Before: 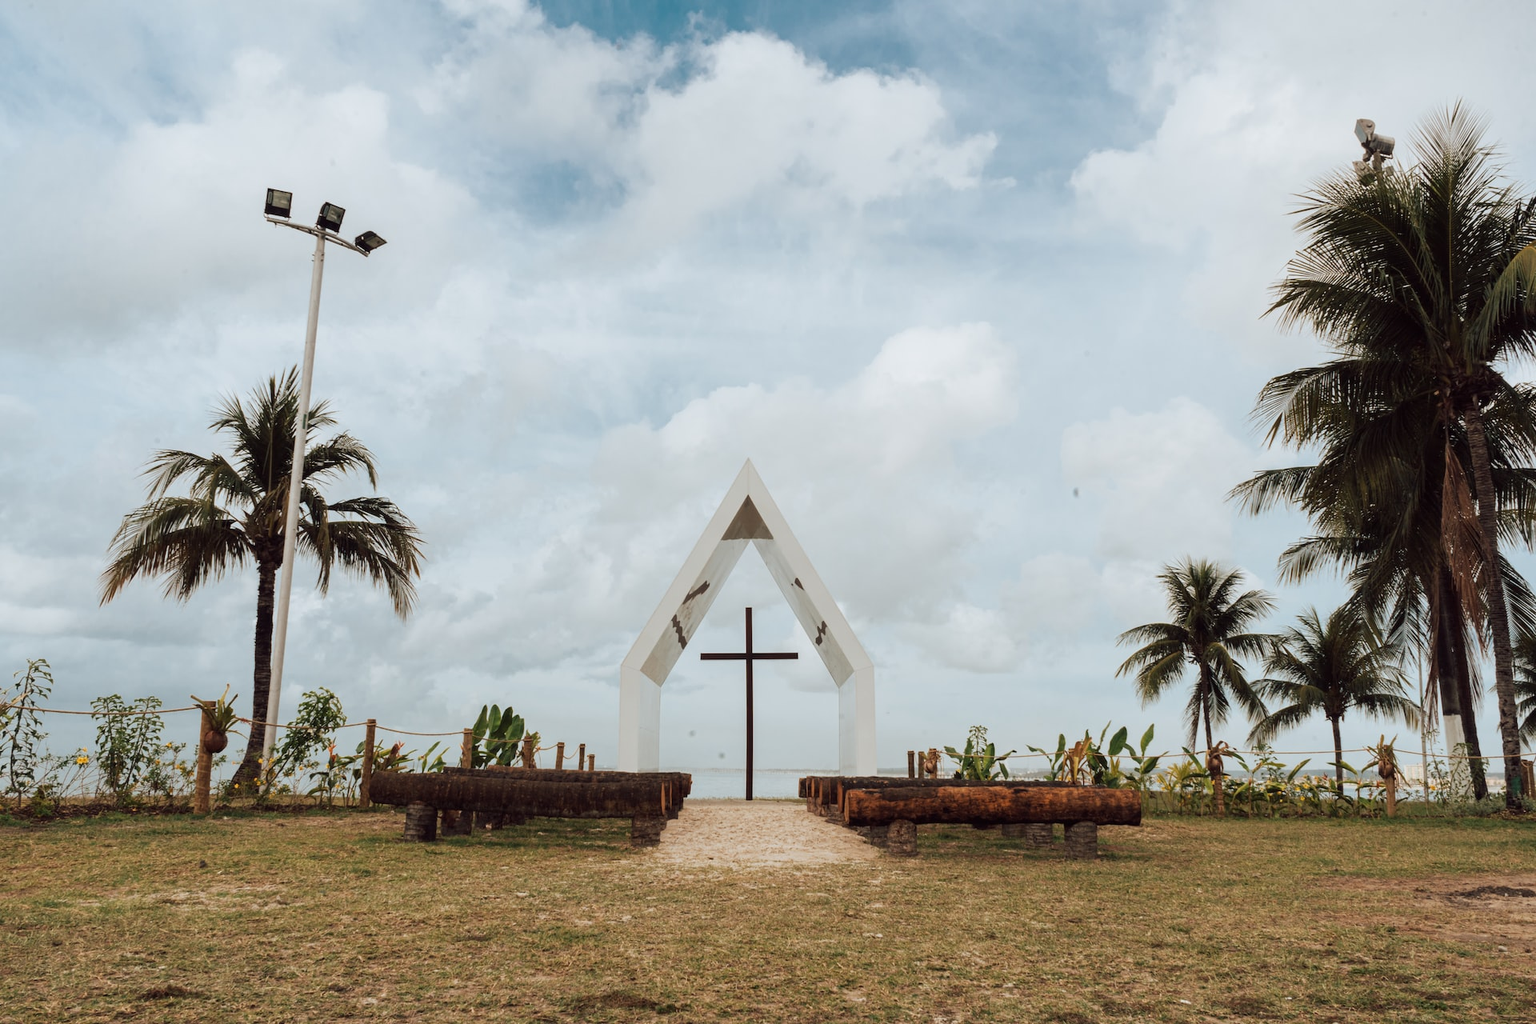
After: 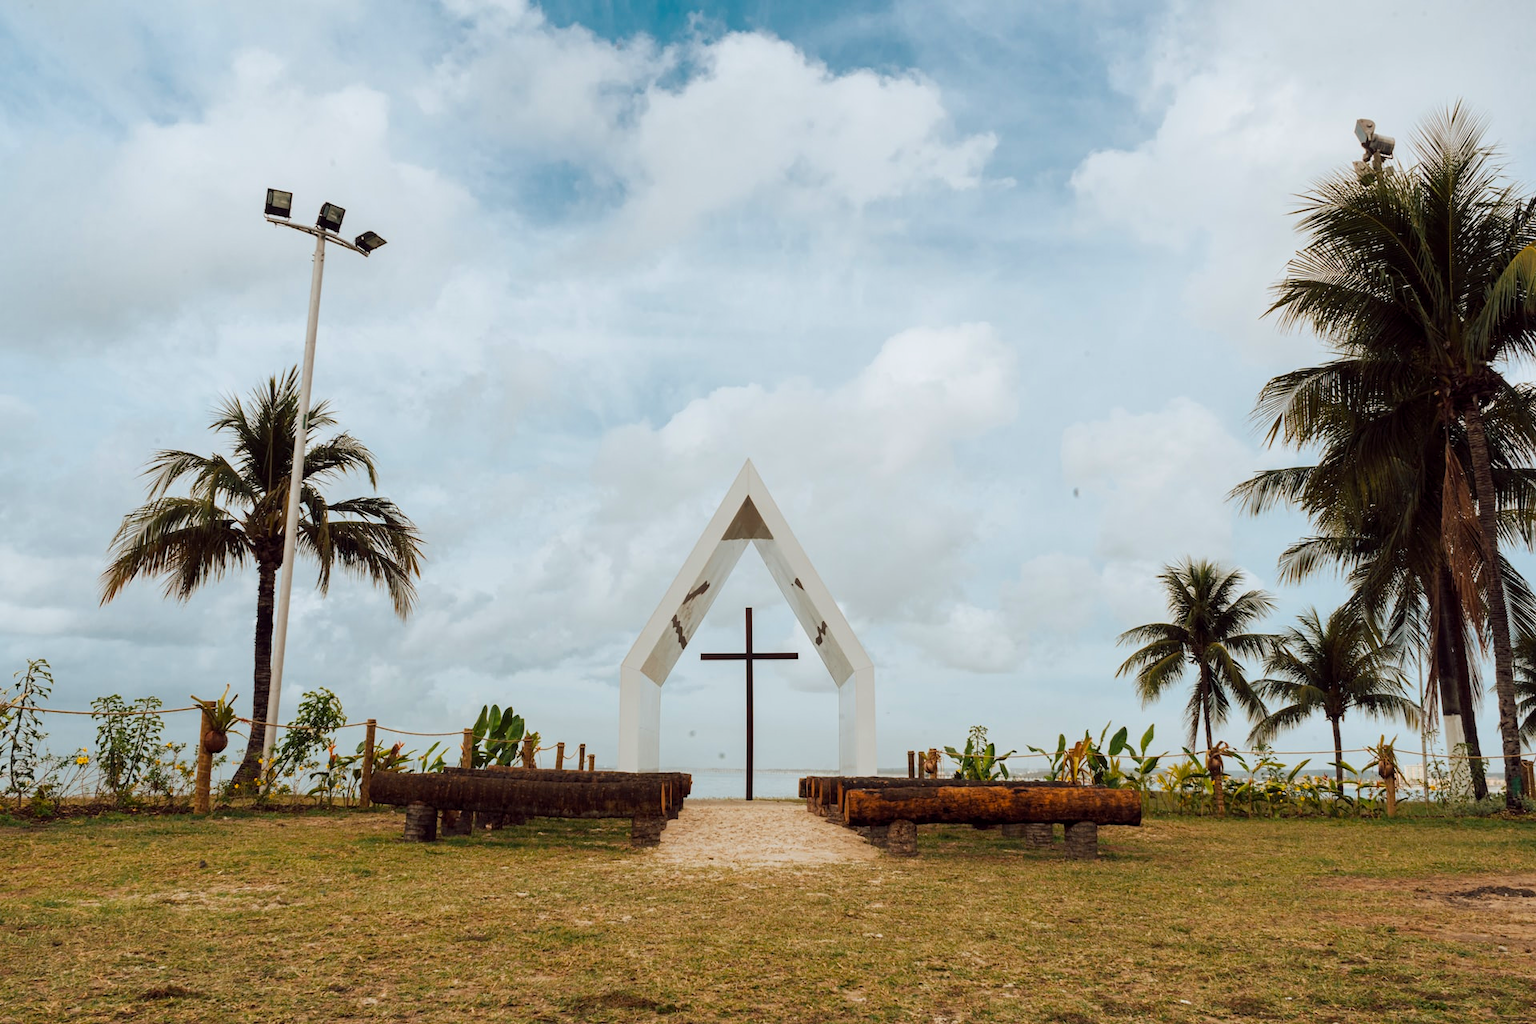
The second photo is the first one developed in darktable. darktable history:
color balance rgb: perceptual saturation grading › global saturation 20%, global vibrance 20%
exposure: black level correction 0.001, compensate highlight preservation false
